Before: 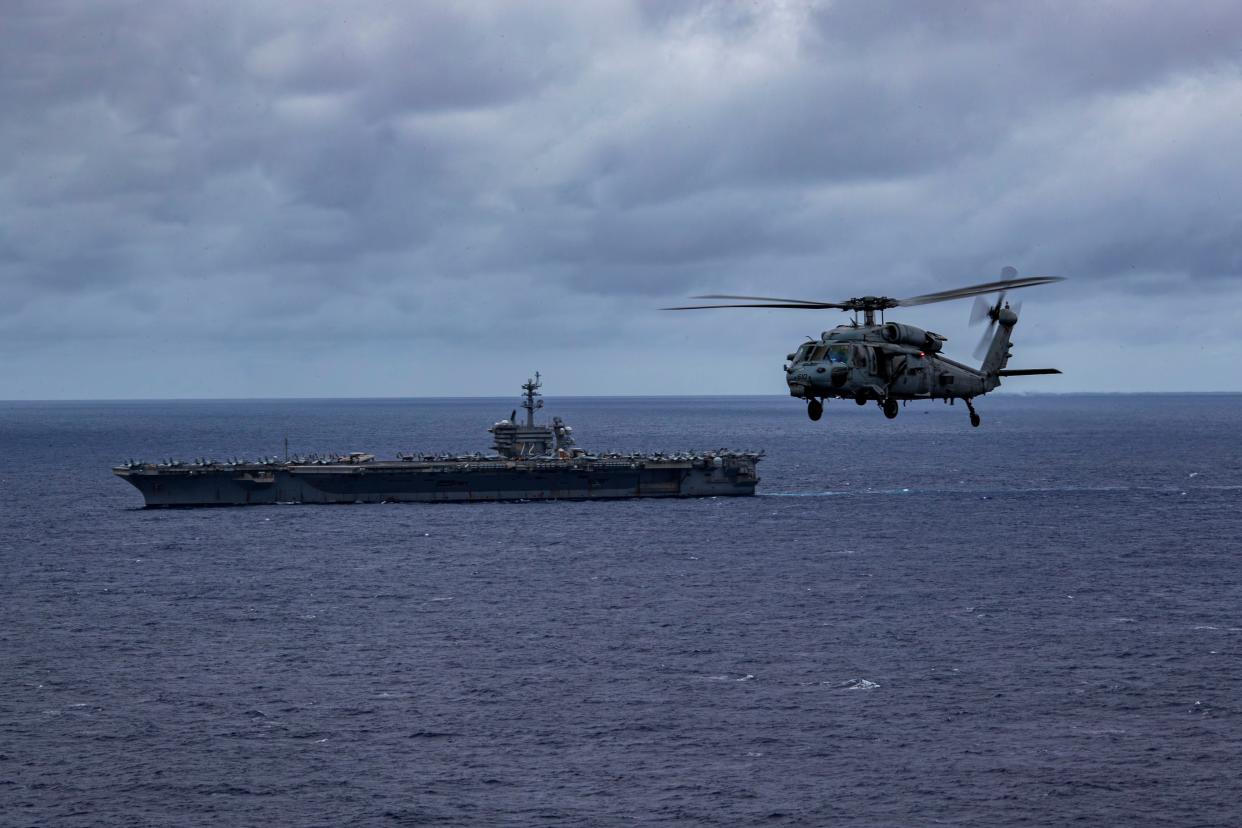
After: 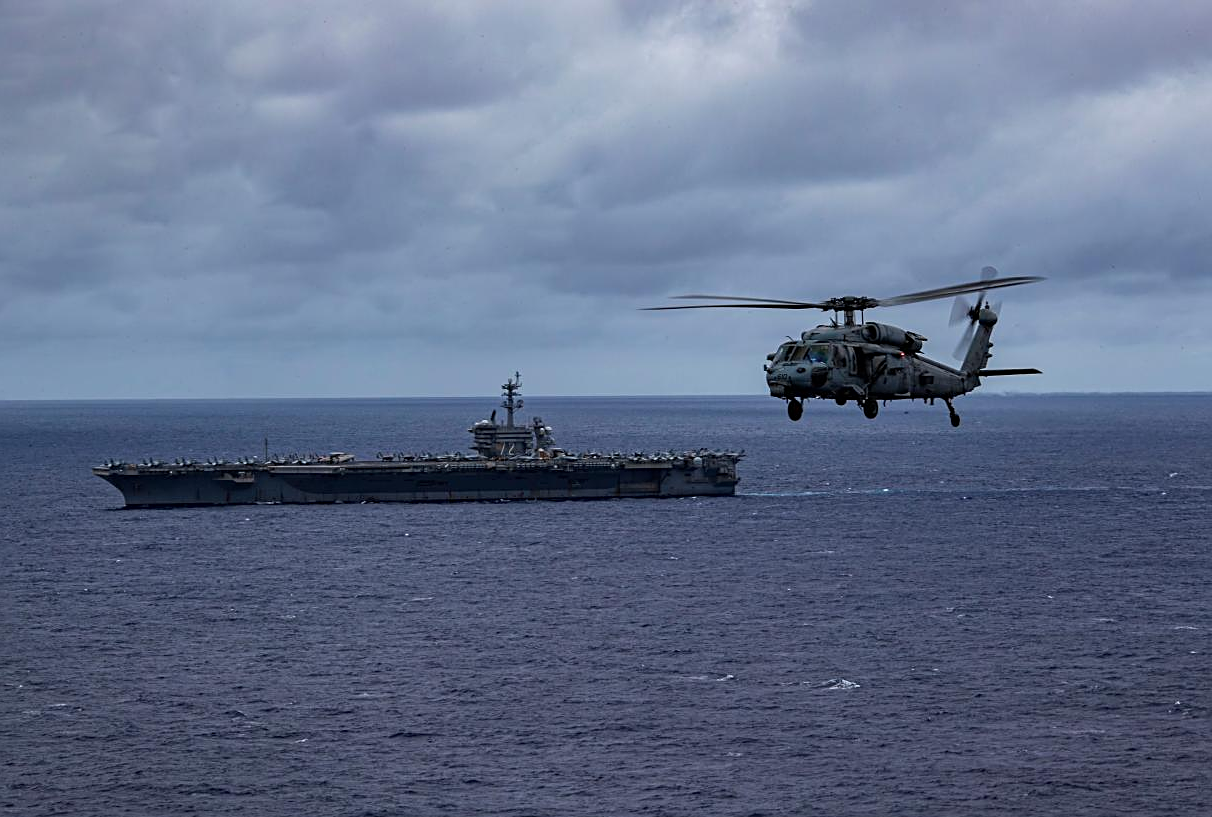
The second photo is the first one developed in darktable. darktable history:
crop and rotate: left 1.645%, right 0.703%, bottom 1.242%
sharpen: on, module defaults
